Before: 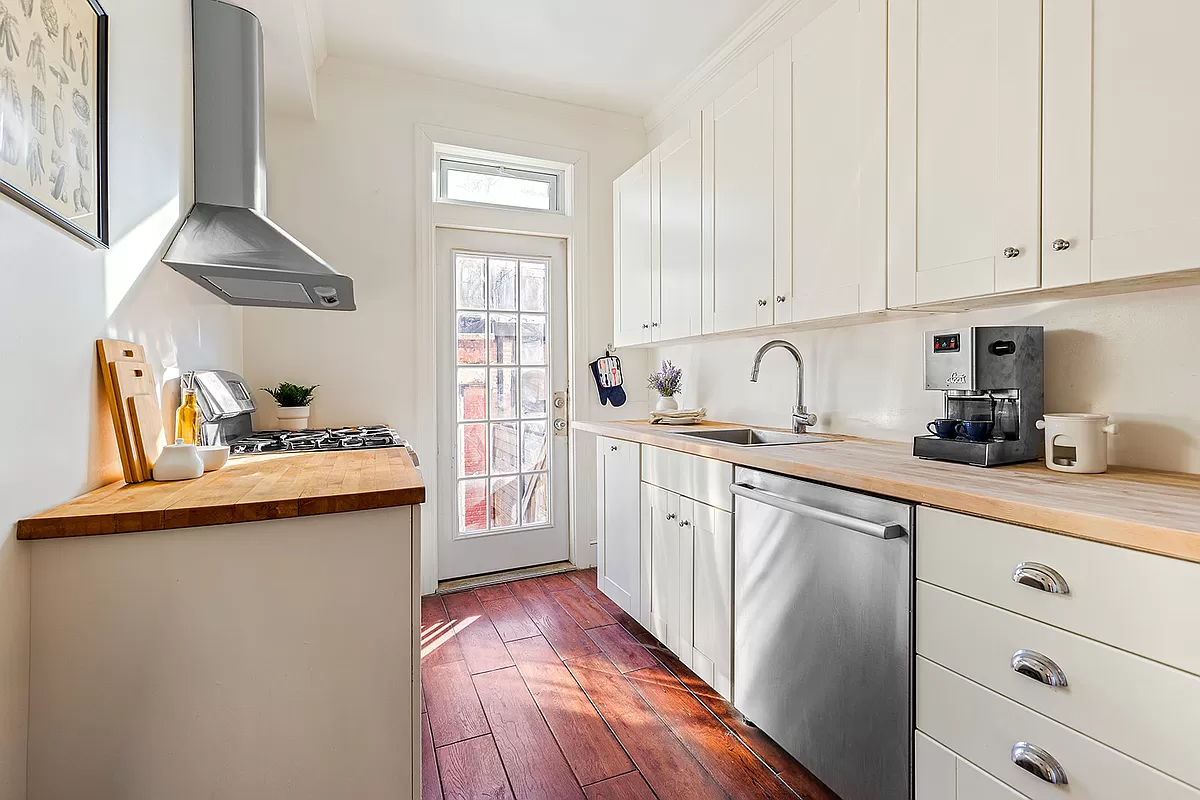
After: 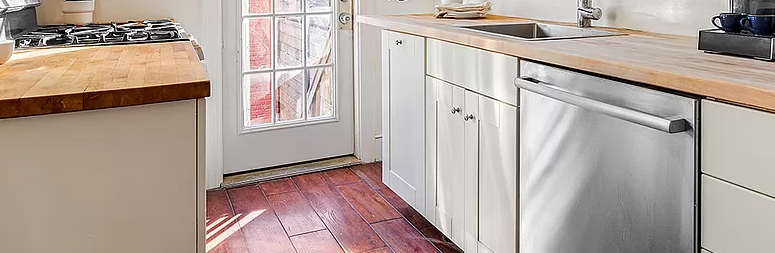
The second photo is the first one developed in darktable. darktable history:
crop: left 17.993%, top 50.754%, right 17.41%, bottom 16.879%
